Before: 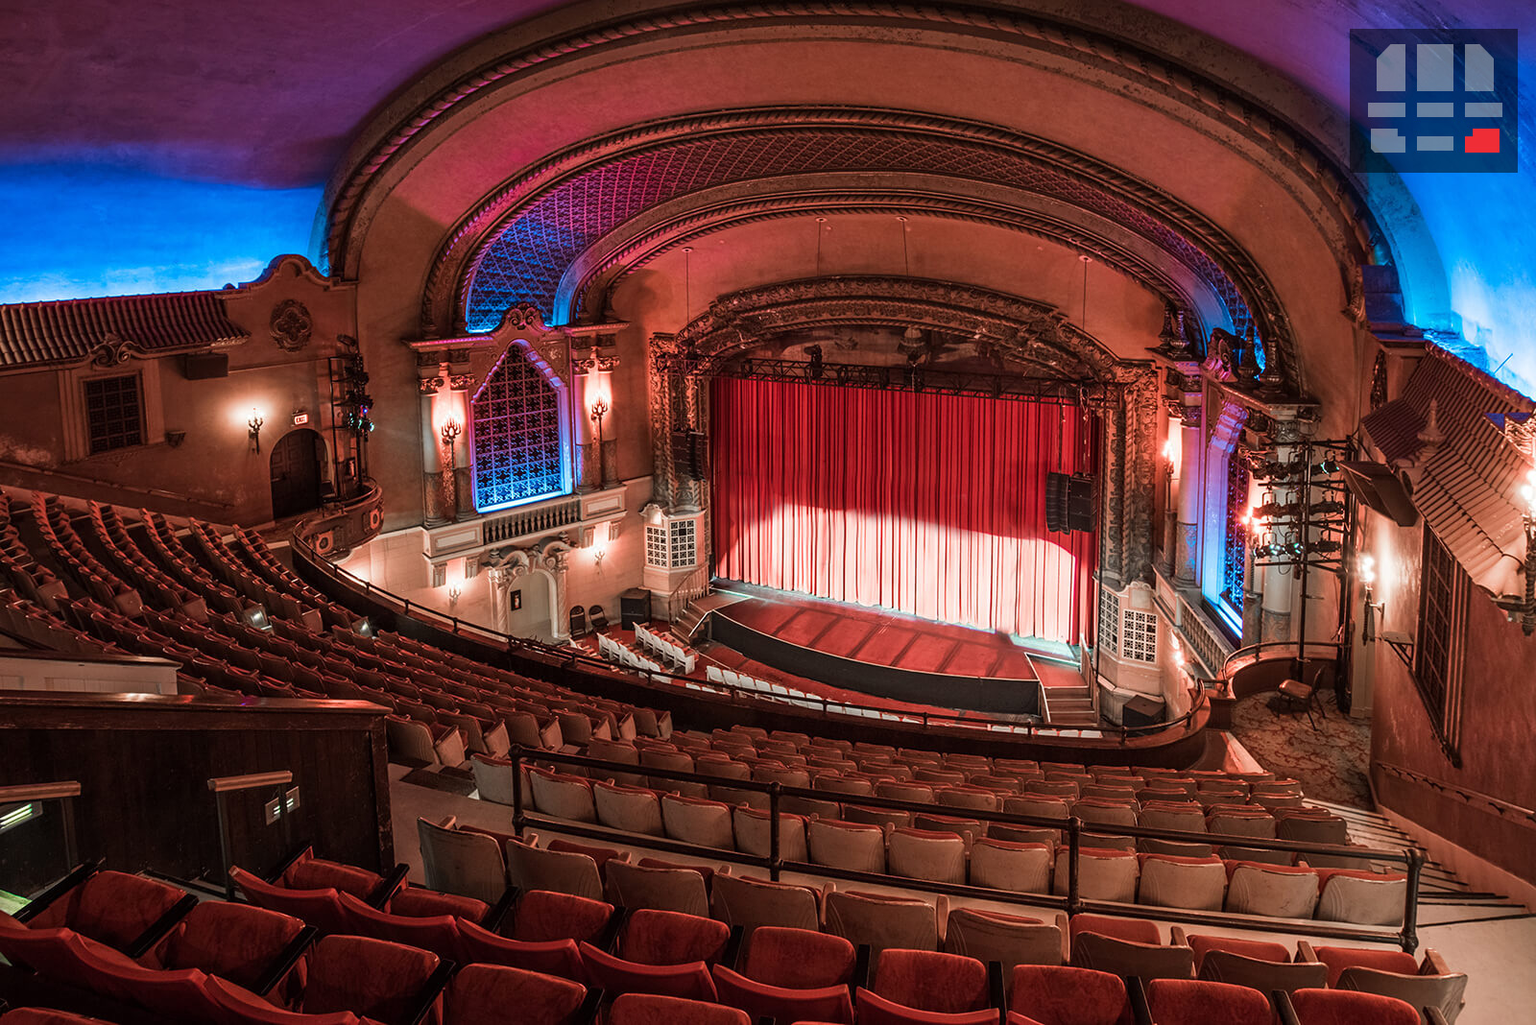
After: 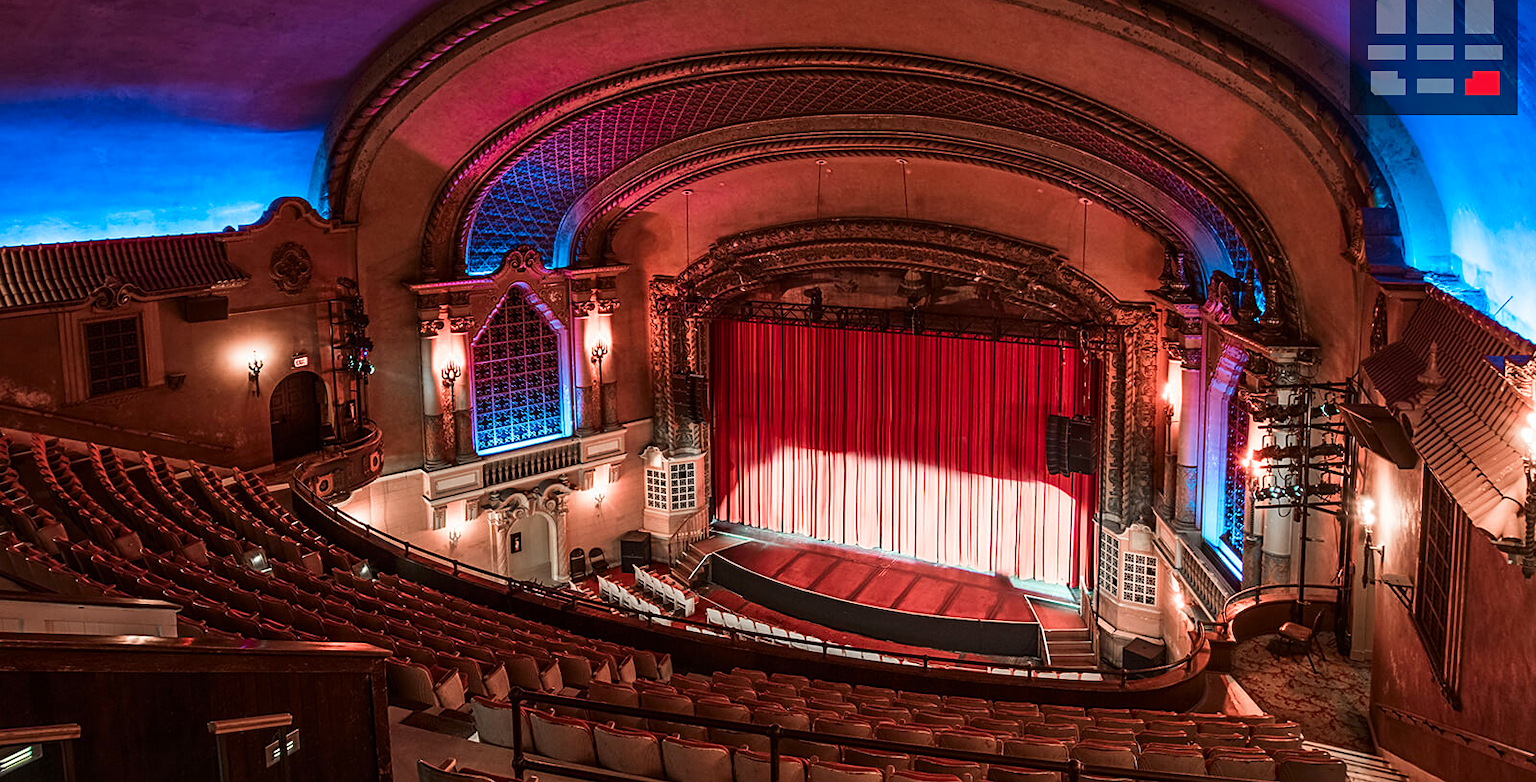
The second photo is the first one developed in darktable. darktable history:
crop: top 5.66%, bottom 17.664%
sharpen: amount 0.218
tone equalizer: on, module defaults
contrast brightness saturation: contrast 0.152, brightness -0.009, saturation 0.103
